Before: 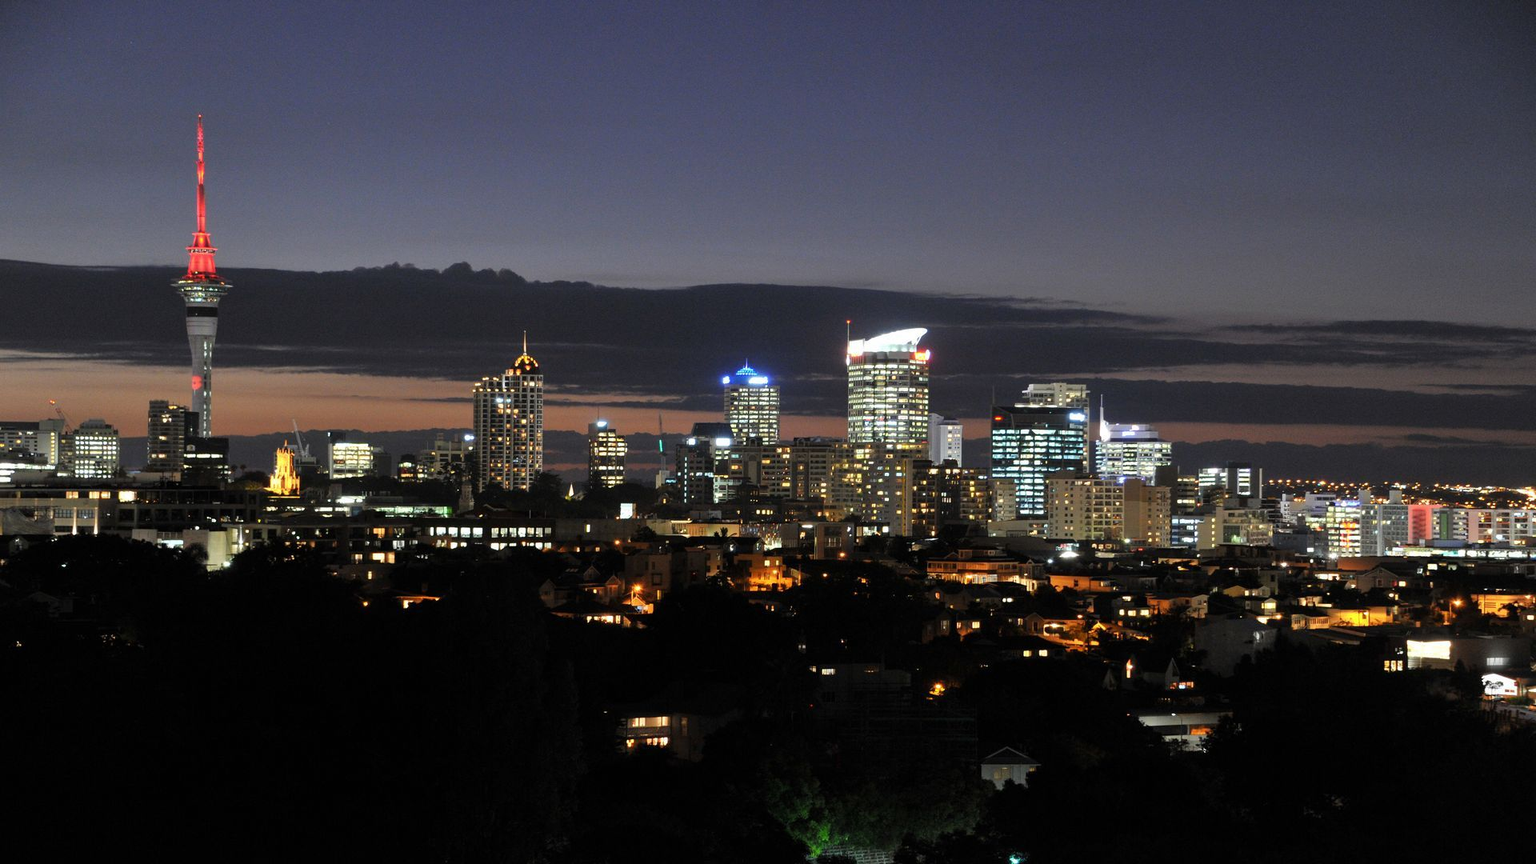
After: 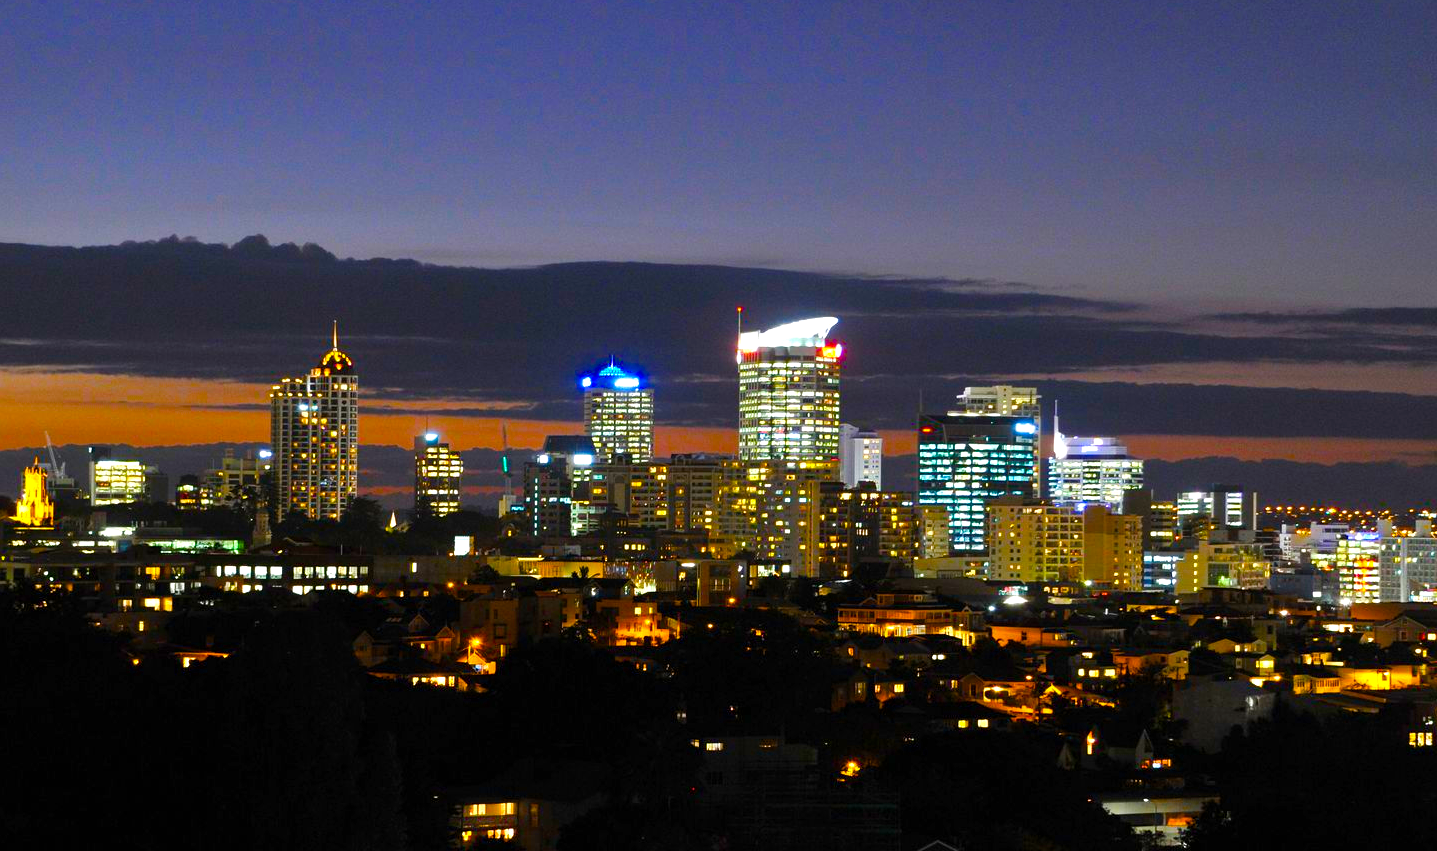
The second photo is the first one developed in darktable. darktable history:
crop: left 16.768%, top 8.653%, right 8.362%, bottom 12.485%
color balance: output saturation 110%
color balance rgb: linear chroma grading › shadows 10%, linear chroma grading › highlights 10%, linear chroma grading › global chroma 15%, linear chroma grading › mid-tones 15%, perceptual saturation grading › global saturation 40%, perceptual saturation grading › highlights -25%, perceptual saturation grading › mid-tones 35%, perceptual saturation grading › shadows 35%, perceptual brilliance grading › global brilliance 11.29%, global vibrance 11.29%
